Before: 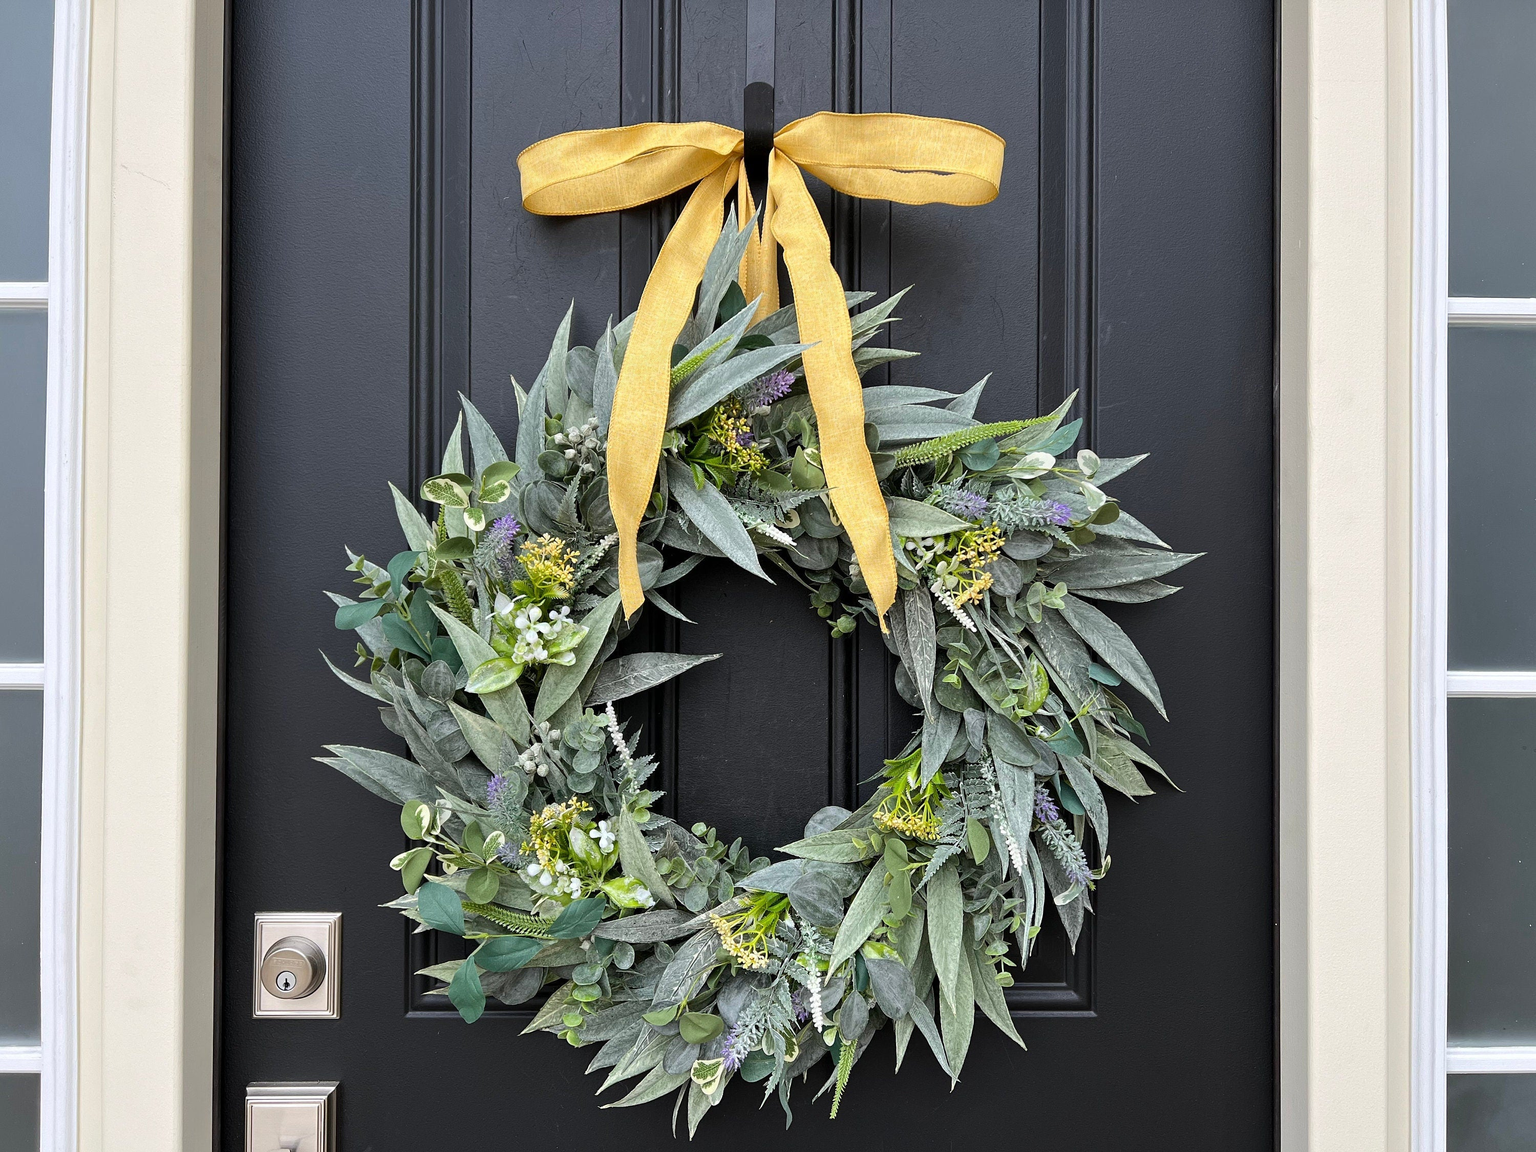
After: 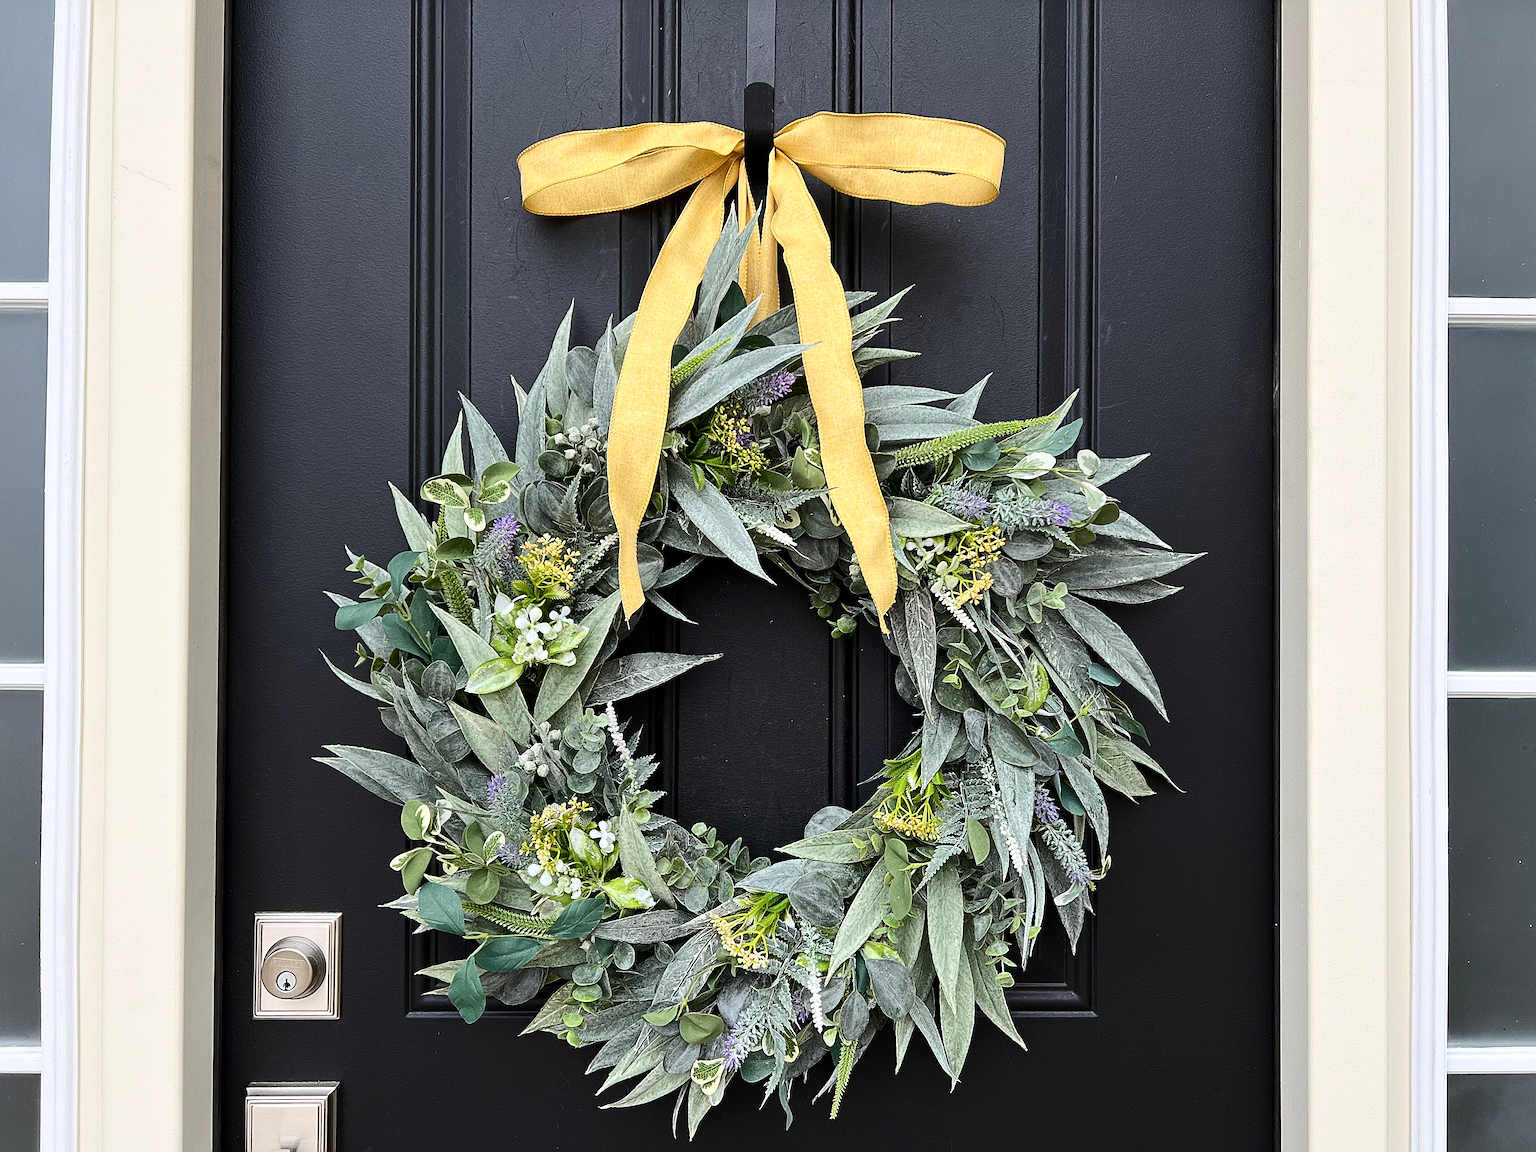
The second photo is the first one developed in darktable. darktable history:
contrast brightness saturation: contrast 0.222
sharpen: on, module defaults
